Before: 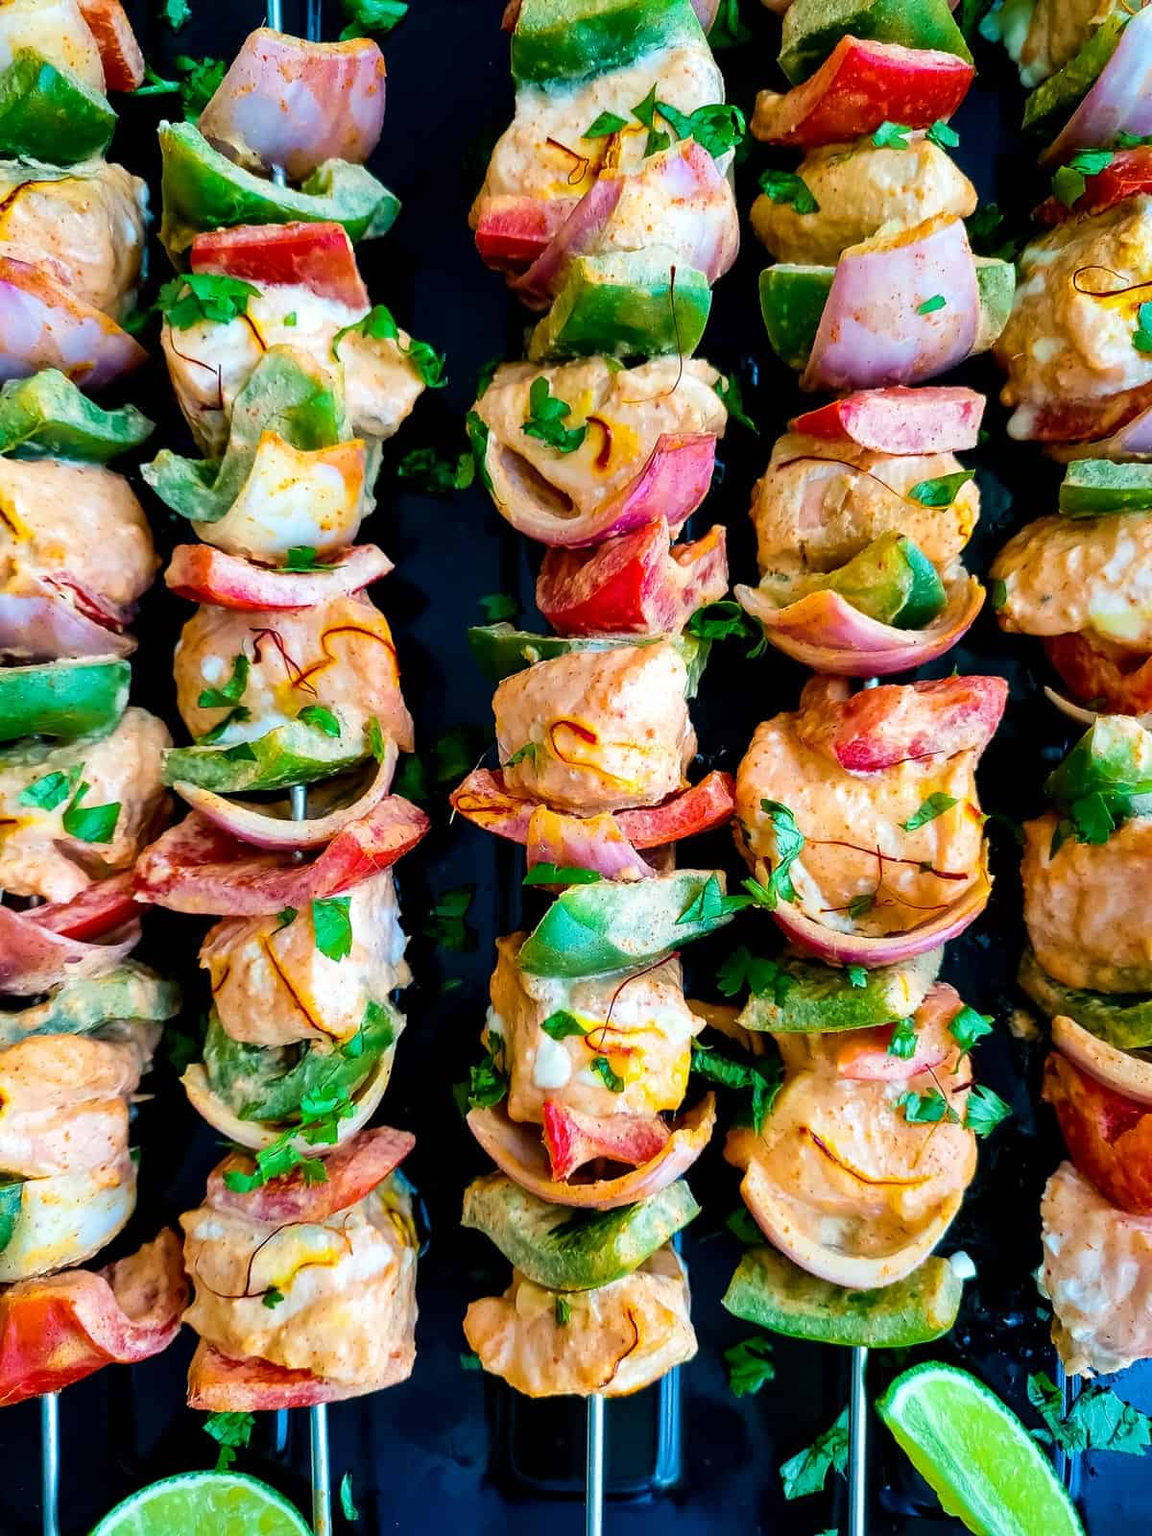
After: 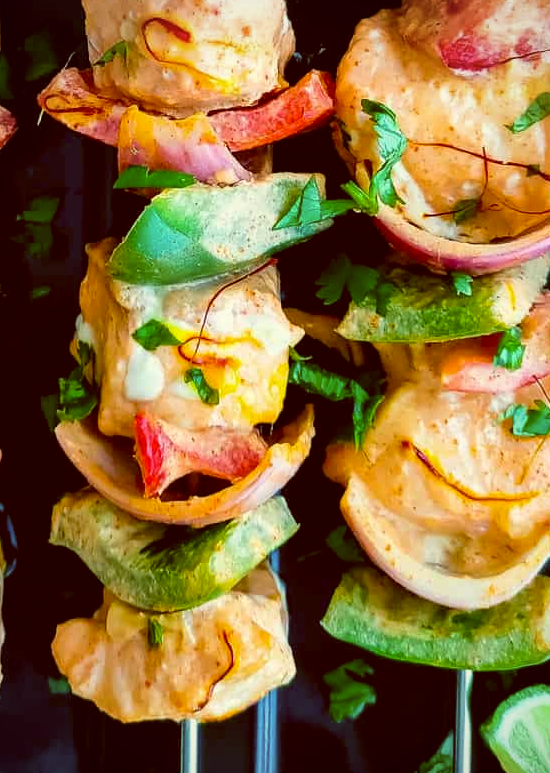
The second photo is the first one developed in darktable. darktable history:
crop: left 35.976%, top 45.819%, right 18.162%, bottom 5.807%
color balance: lift [1.001, 1.007, 1, 0.993], gamma [1.023, 1.026, 1.01, 0.974], gain [0.964, 1.059, 1.073, 0.927]
vignetting: fall-off radius 81.94%
